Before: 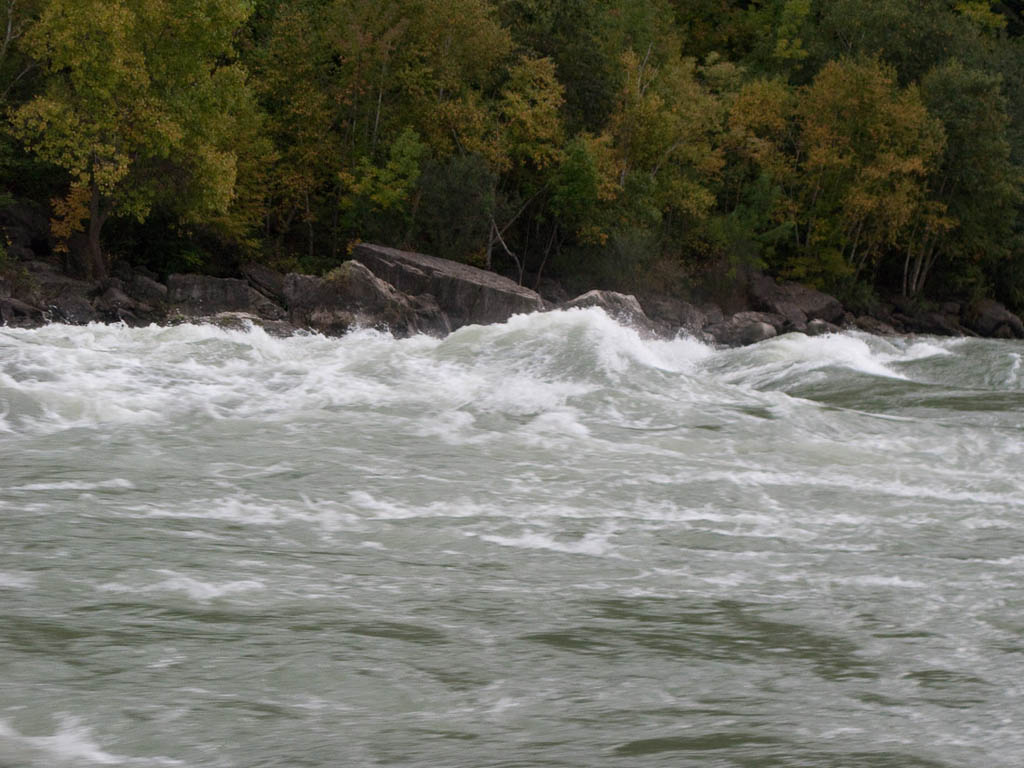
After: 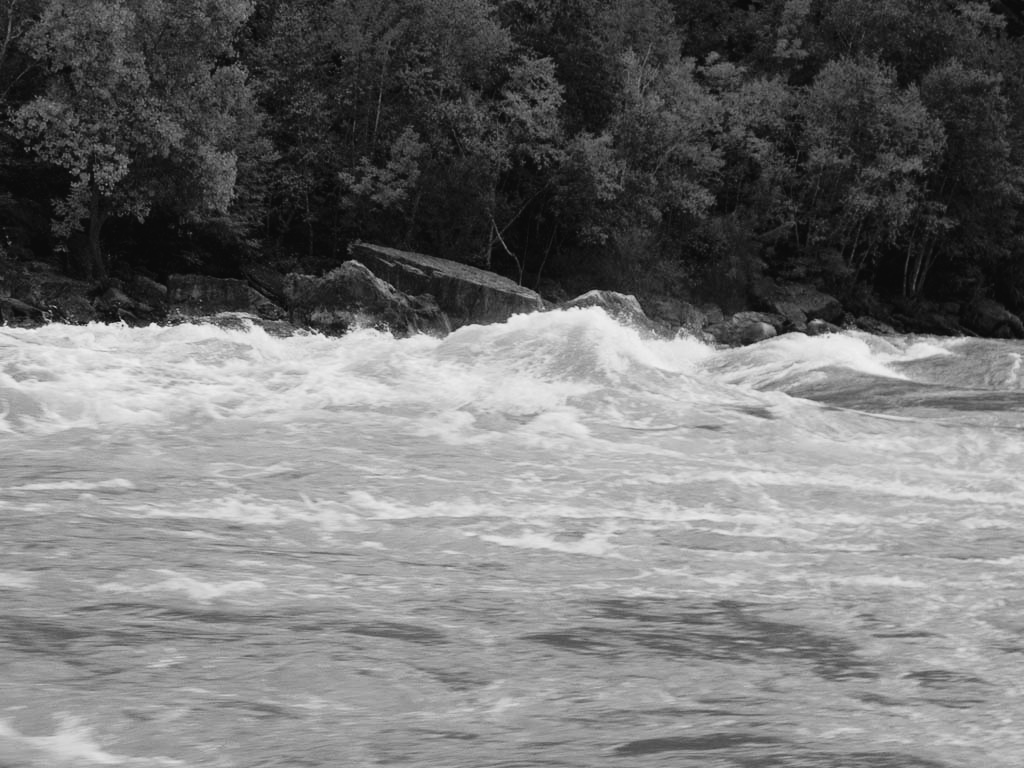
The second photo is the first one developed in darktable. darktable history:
monochrome: on, module defaults
contrast brightness saturation: saturation -0.05
tone curve: curves: ch0 [(0.003, 0.029) (0.037, 0.036) (0.149, 0.117) (0.297, 0.318) (0.422, 0.474) (0.531, 0.6) (0.743, 0.809) (0.877, 0.901) (1, 0.98)]; ch1 [(0, 0) (0.305, 0.325) (0.453, 0.437) (0.482, 0.479) (0.501, 0.5) (0.506, 0.503) (0.567, 0.572) (0.605, 0.608) (0.668, 0.69) (1, 1)]; ch2 [(0, 0) (0.313, 0.306) (0.4, 0.399) (0.45, 0.48) (0.499, 0.502) (0.512, 0.523) (0.57, 0.595) (0.653, 0.662) (1, 1)], color space Lab, independent channels, preserve colors none
